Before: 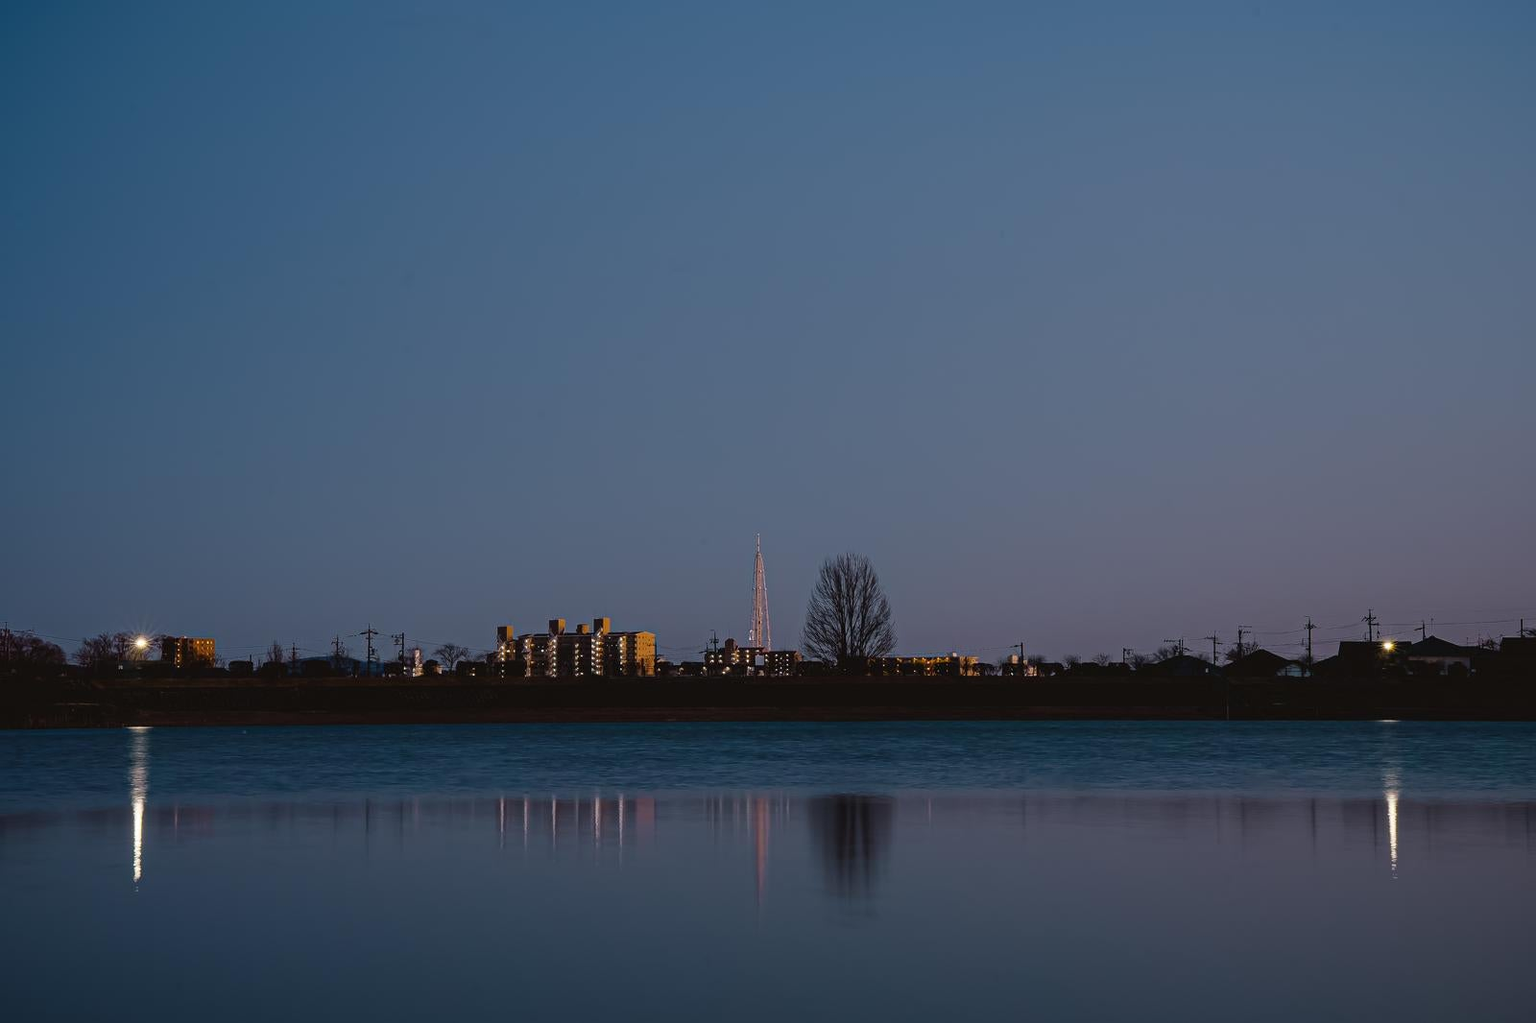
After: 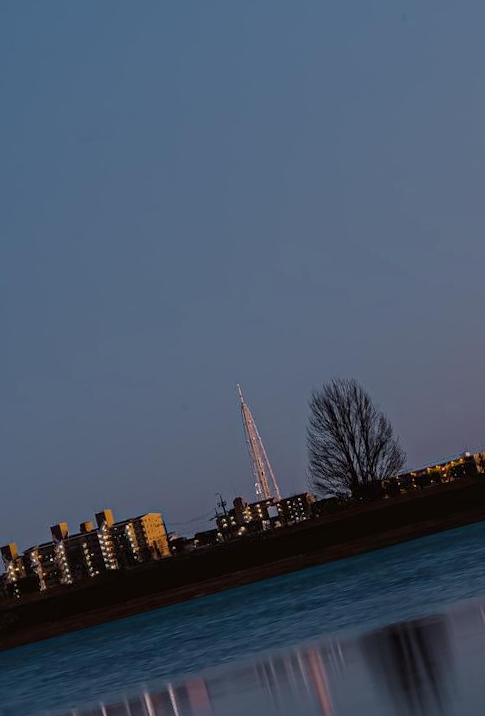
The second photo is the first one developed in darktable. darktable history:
local contrast: on, module defaults
crop: left 33.36%, right 33.36%
rotate and perspective: rotation -14.8°, crop left 0.1, crop right 0.903, crop top 0.25, crop bottom 0.748
